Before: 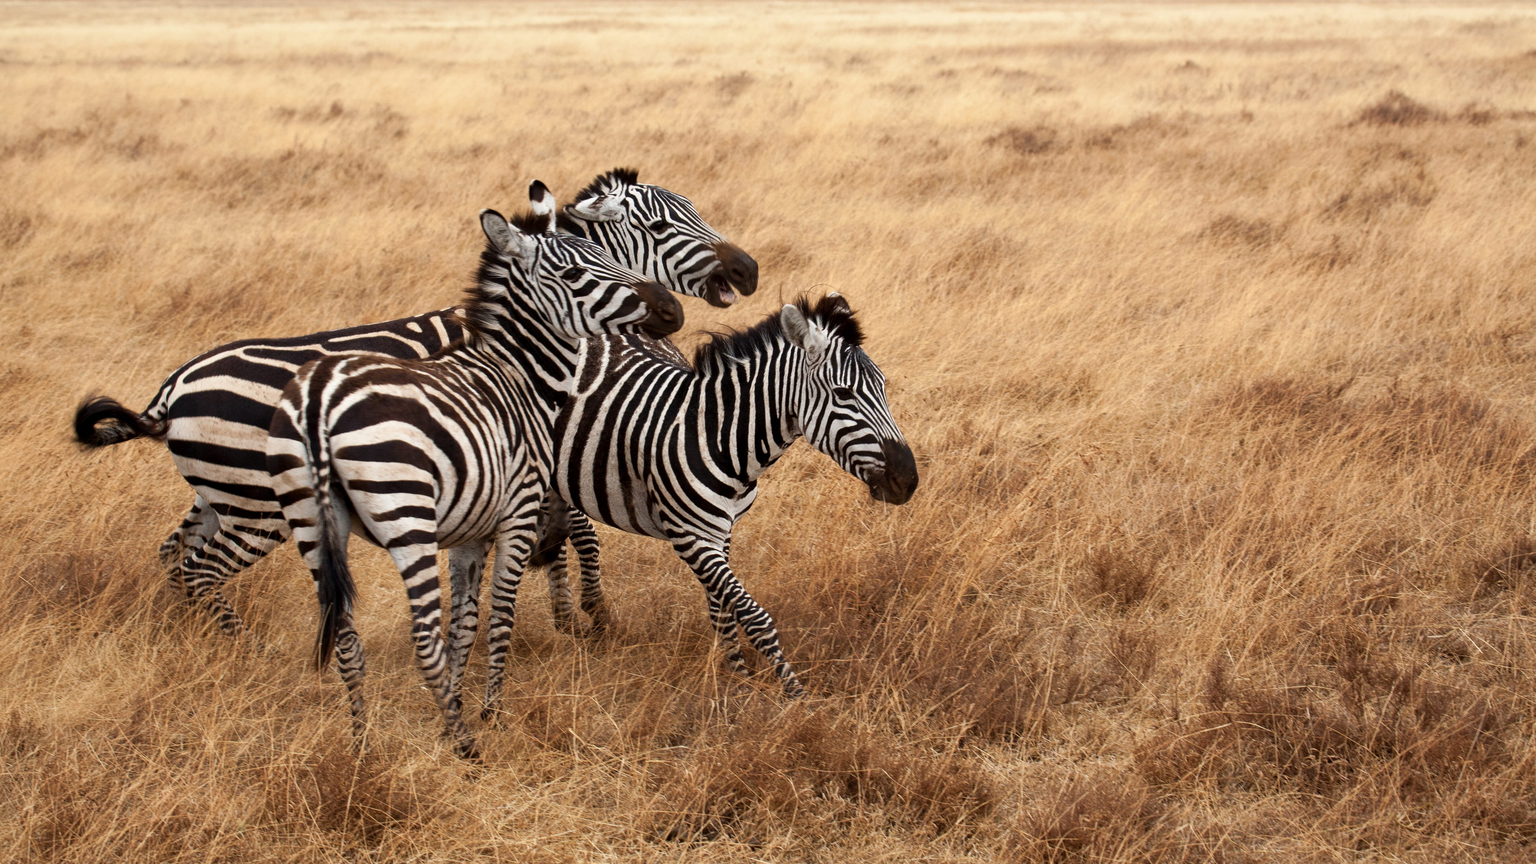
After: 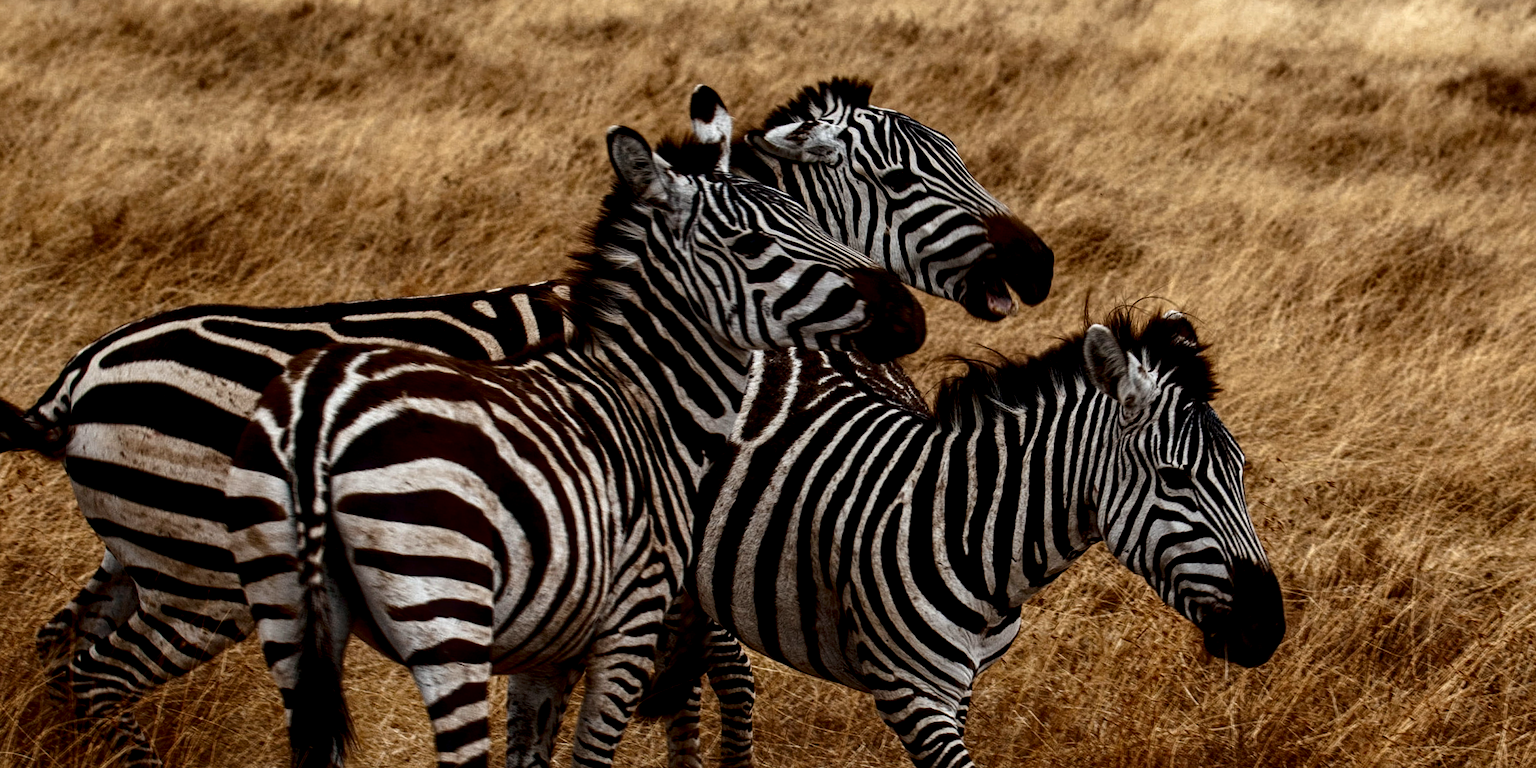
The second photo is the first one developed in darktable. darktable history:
crop and rotate: angle -4.99°, left 2.122%, top 6.945%, right 27.566%, bottom 30.519%
local contrast: detail 150%
haze removal: compatibility mode true, adaptive false
contrast brightness saturation: brightness -0.52
